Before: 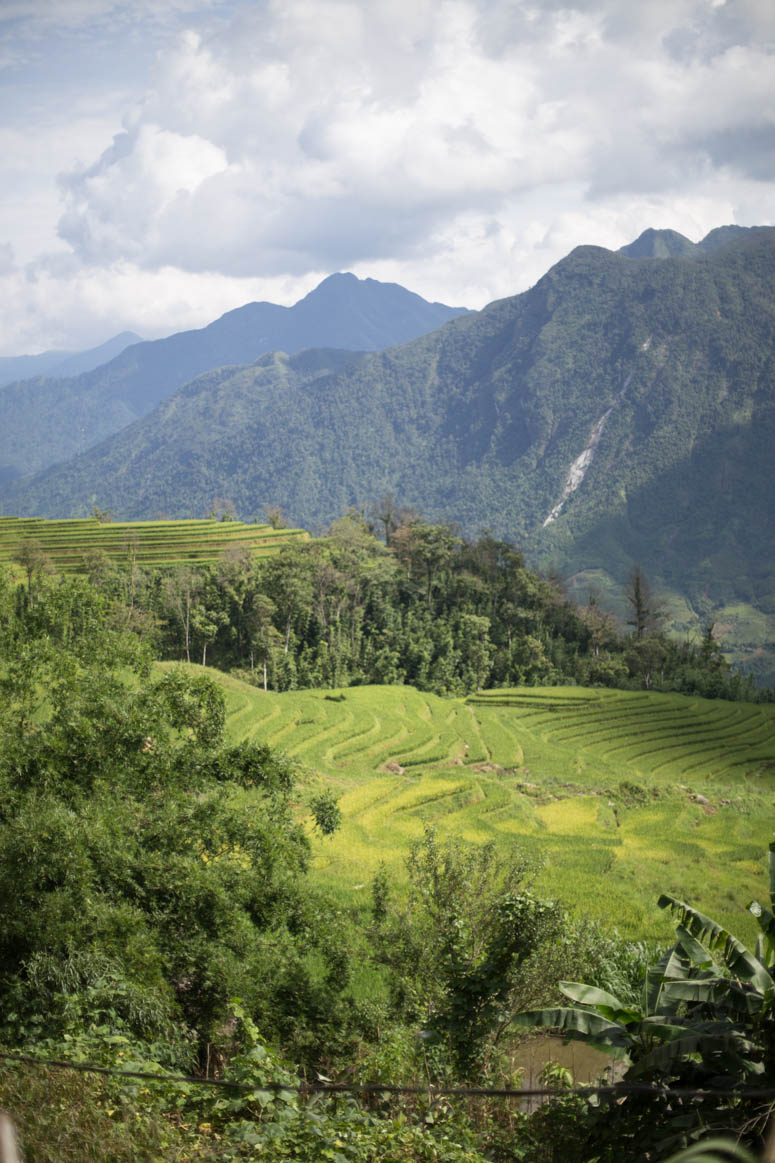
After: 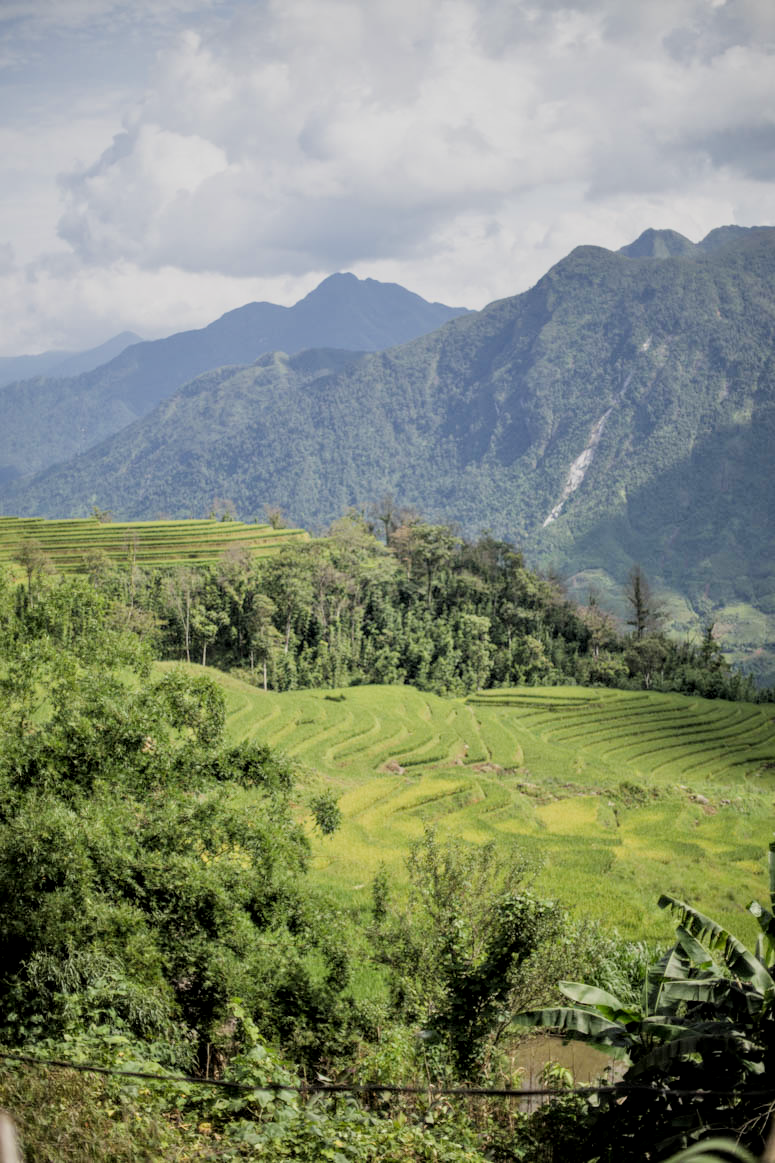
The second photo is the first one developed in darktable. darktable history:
local contrast: on, module defaults
filmic rgb: black relative exposure -7.65 EV, white relative exposure 4.56 EV, hardness 3.61
tone equalizer: -8 EV 0.02 EV, -7 EV -0.013 EV, -6 EV 0.009 EV, -5 EV 0.048 EV, -4 EV 0.278 EV, -3 EV 0.612 EV, -2 EV 0.587 EV, -1 EV 0.183 EV, +0 EV 0.04 EV
